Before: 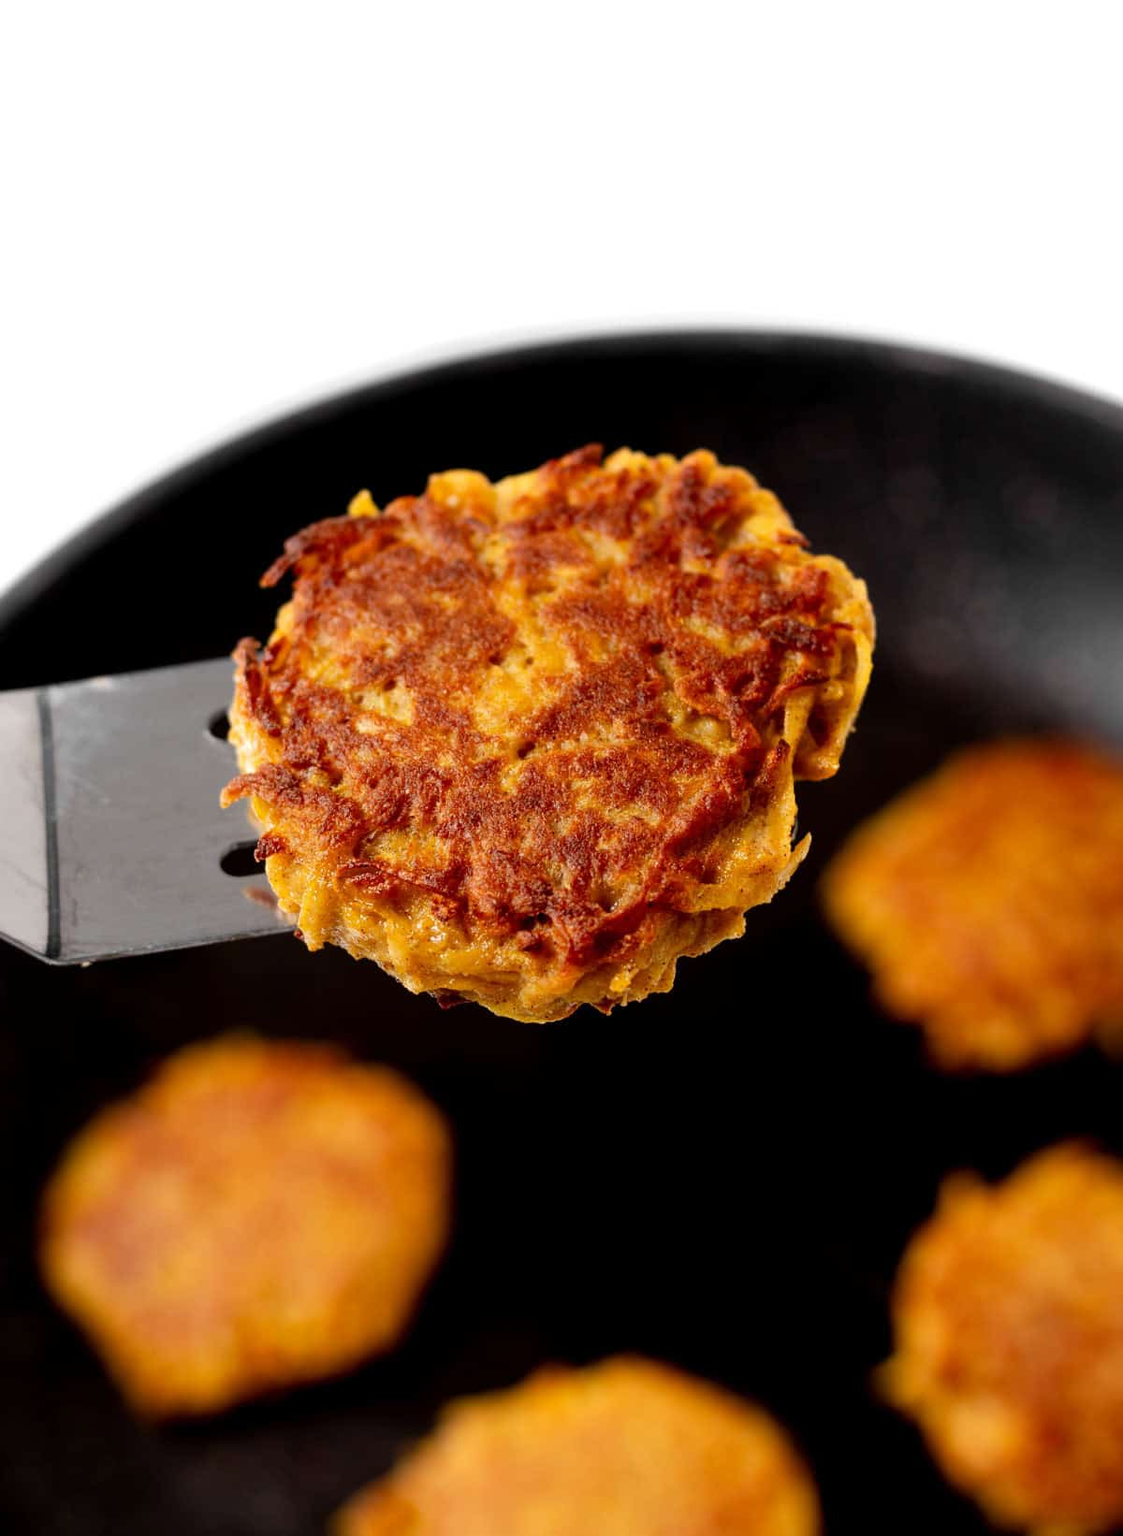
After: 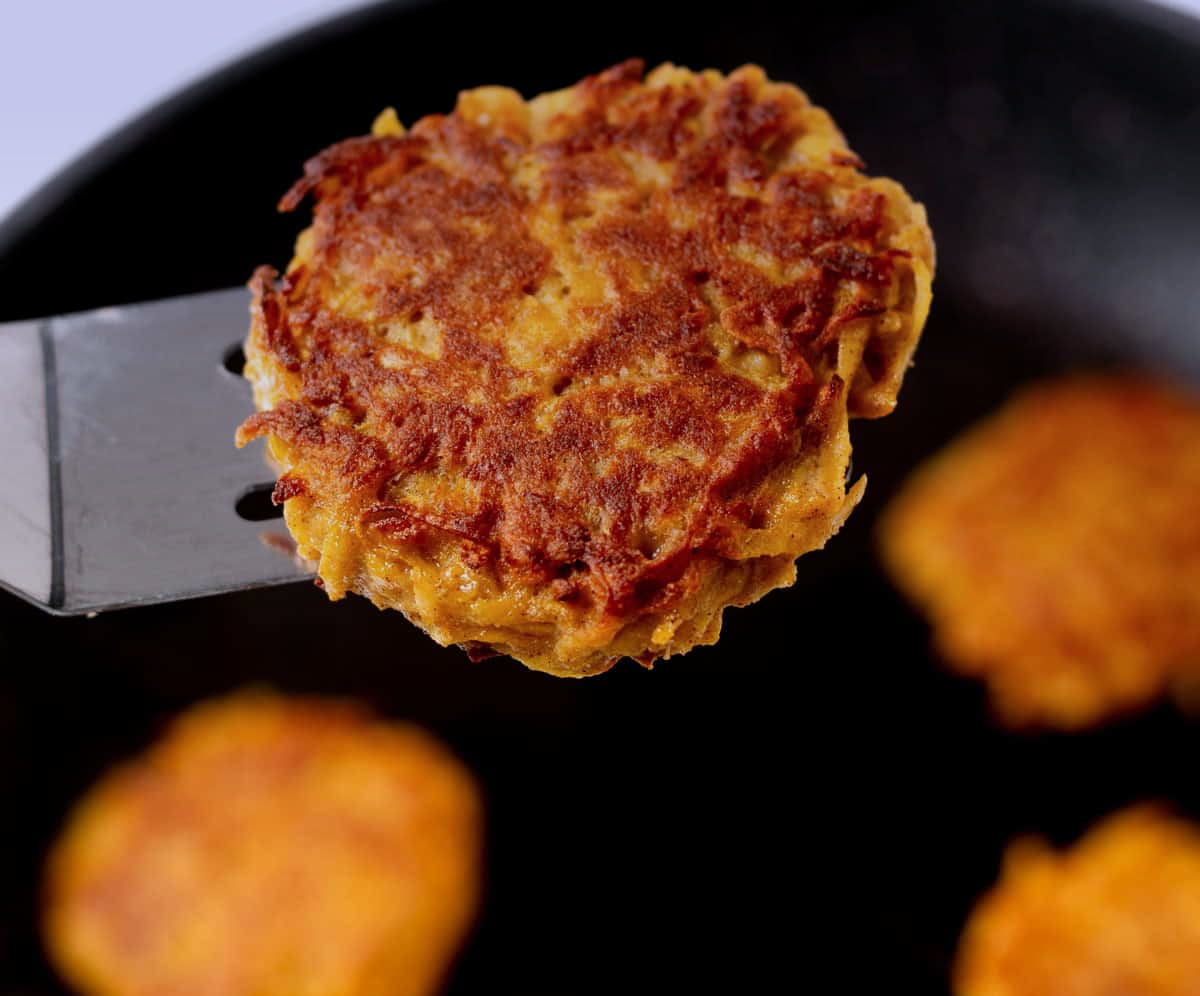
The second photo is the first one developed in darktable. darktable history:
graduated density: hue 238.83°, saturation 50%
crop and rotate: top 25.357%, bottom 13.942%
